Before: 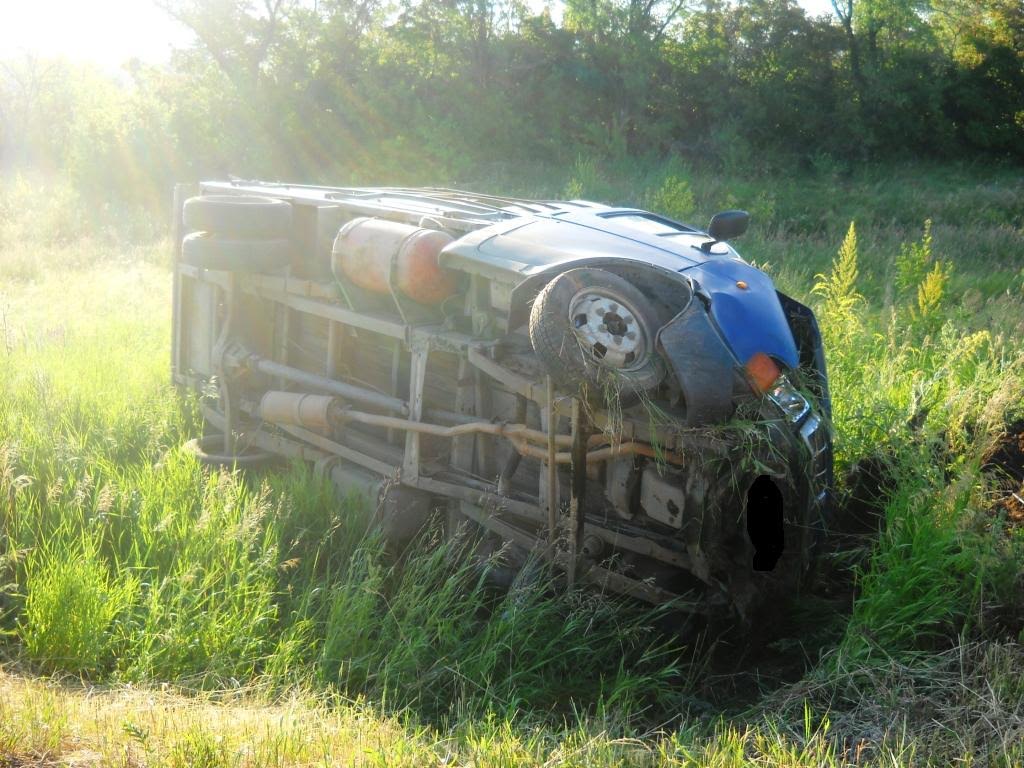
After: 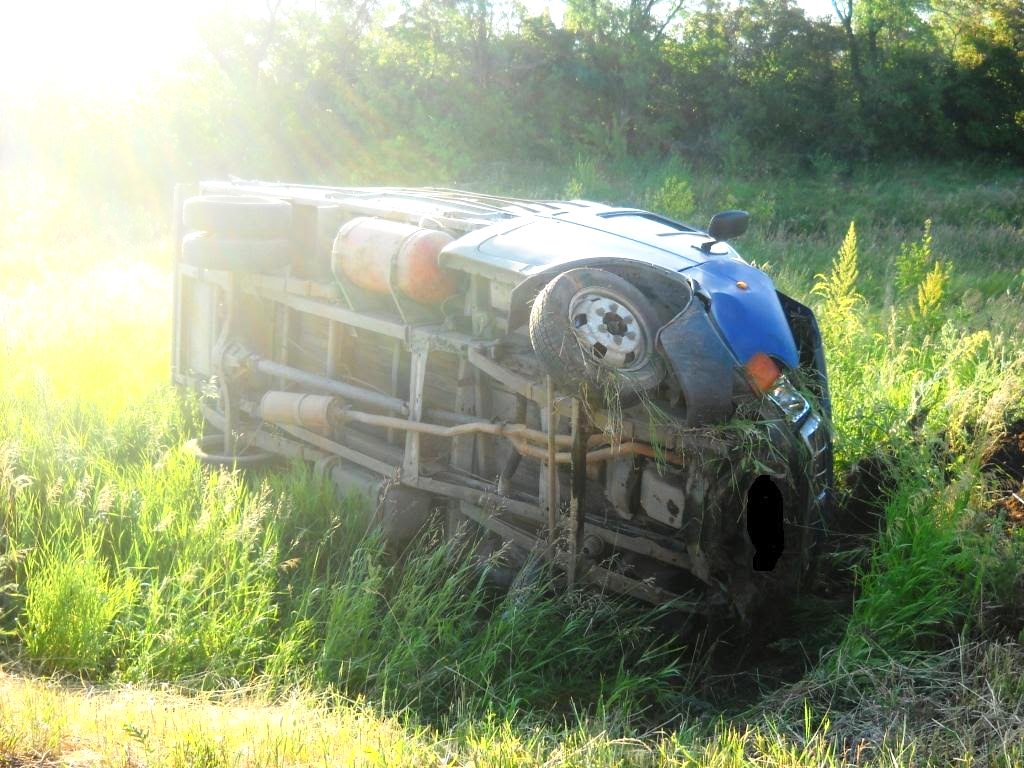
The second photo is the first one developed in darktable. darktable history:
exposure: exposure 0.4 EV, compensate highlight preservation false
shadows and highlights: shadows 0, highlights 40
